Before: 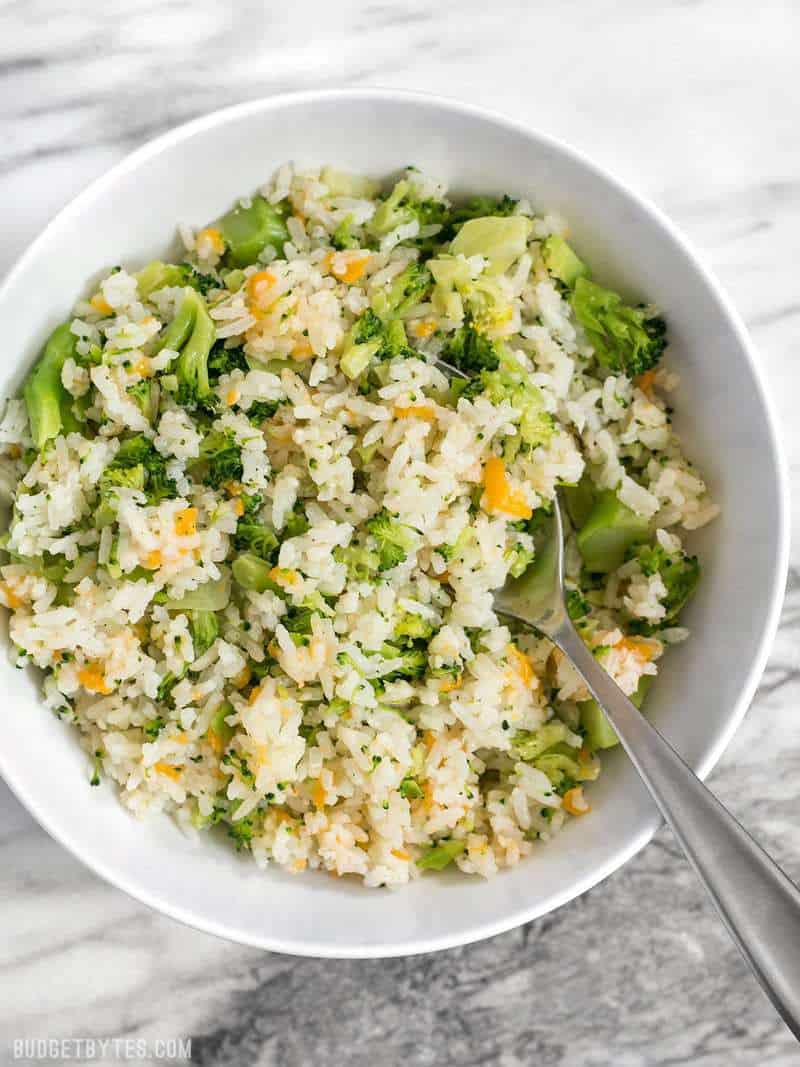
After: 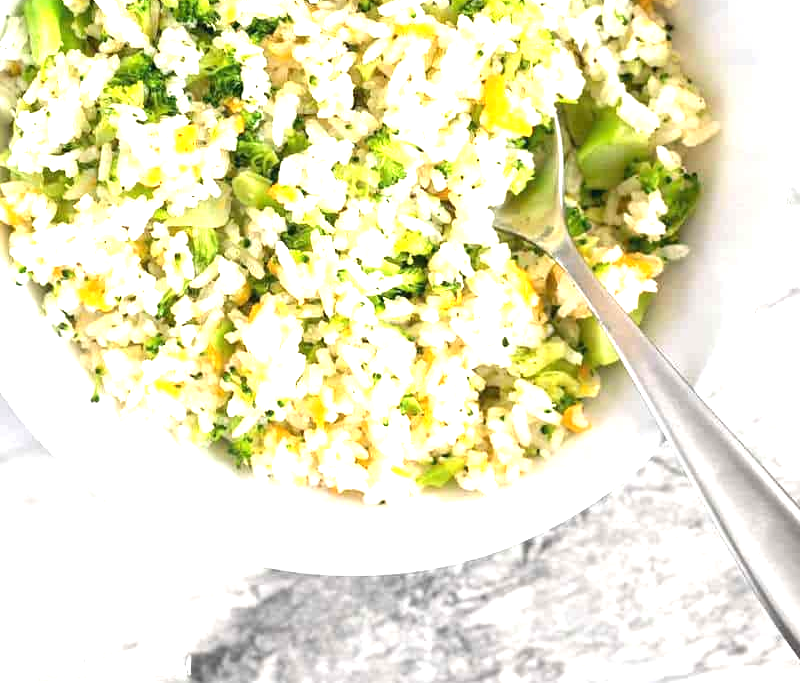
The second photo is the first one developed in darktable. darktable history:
exposure: black level correction 0, exposure 1.379 EV, compensate highlight preservation false
crop and rotate: top 35.923%
